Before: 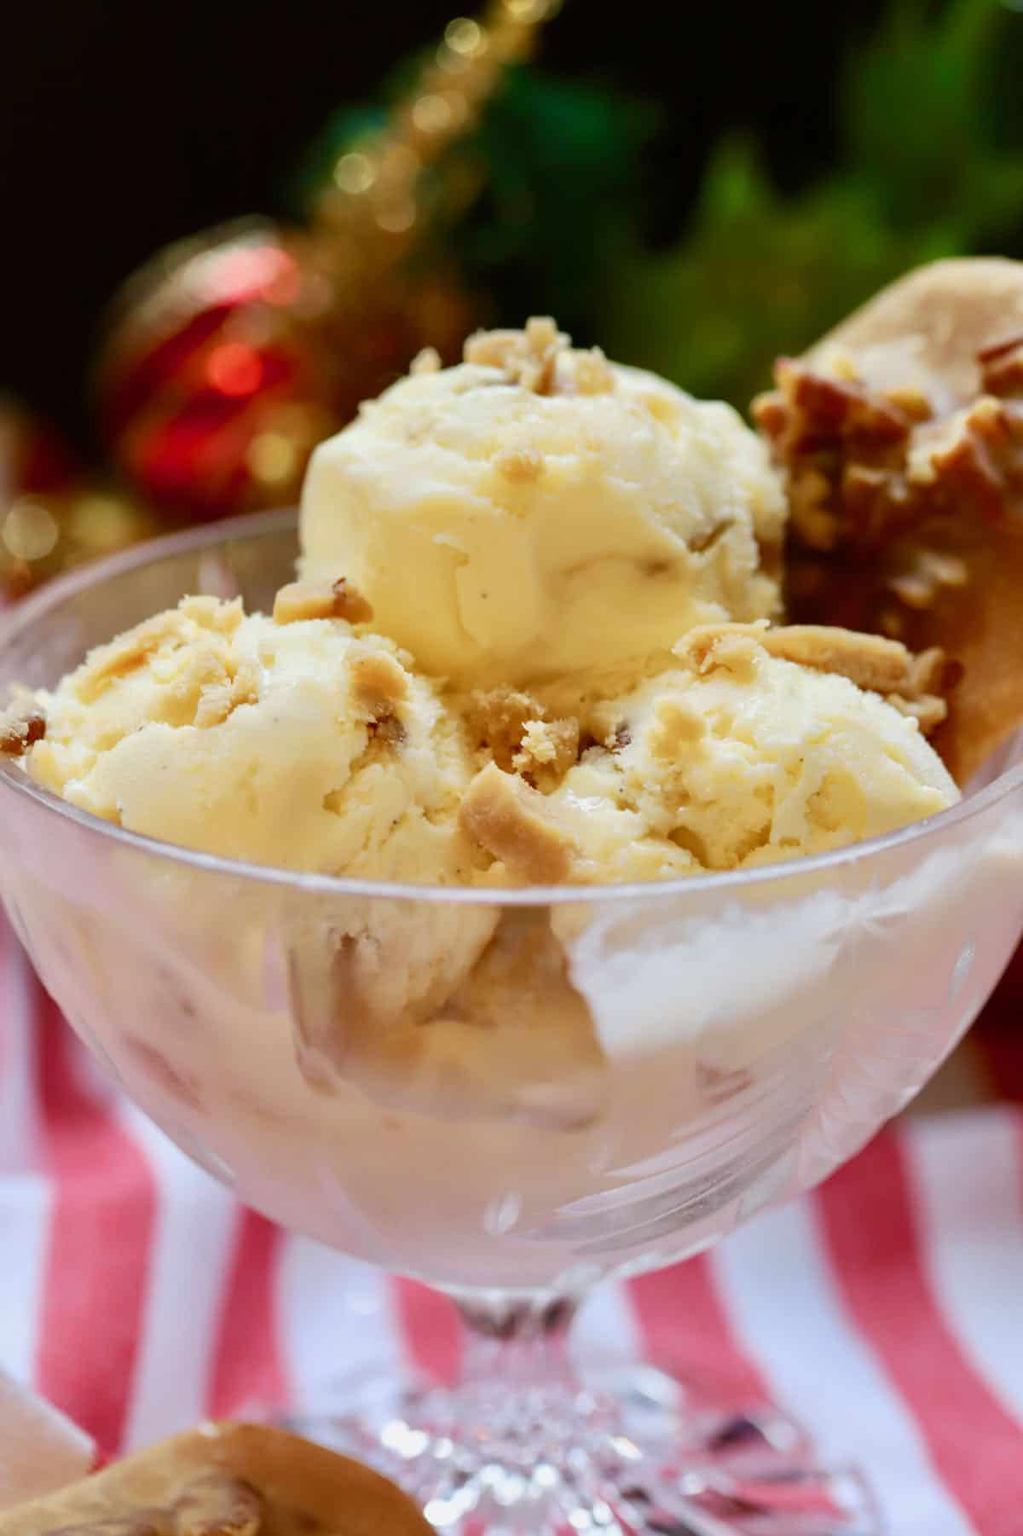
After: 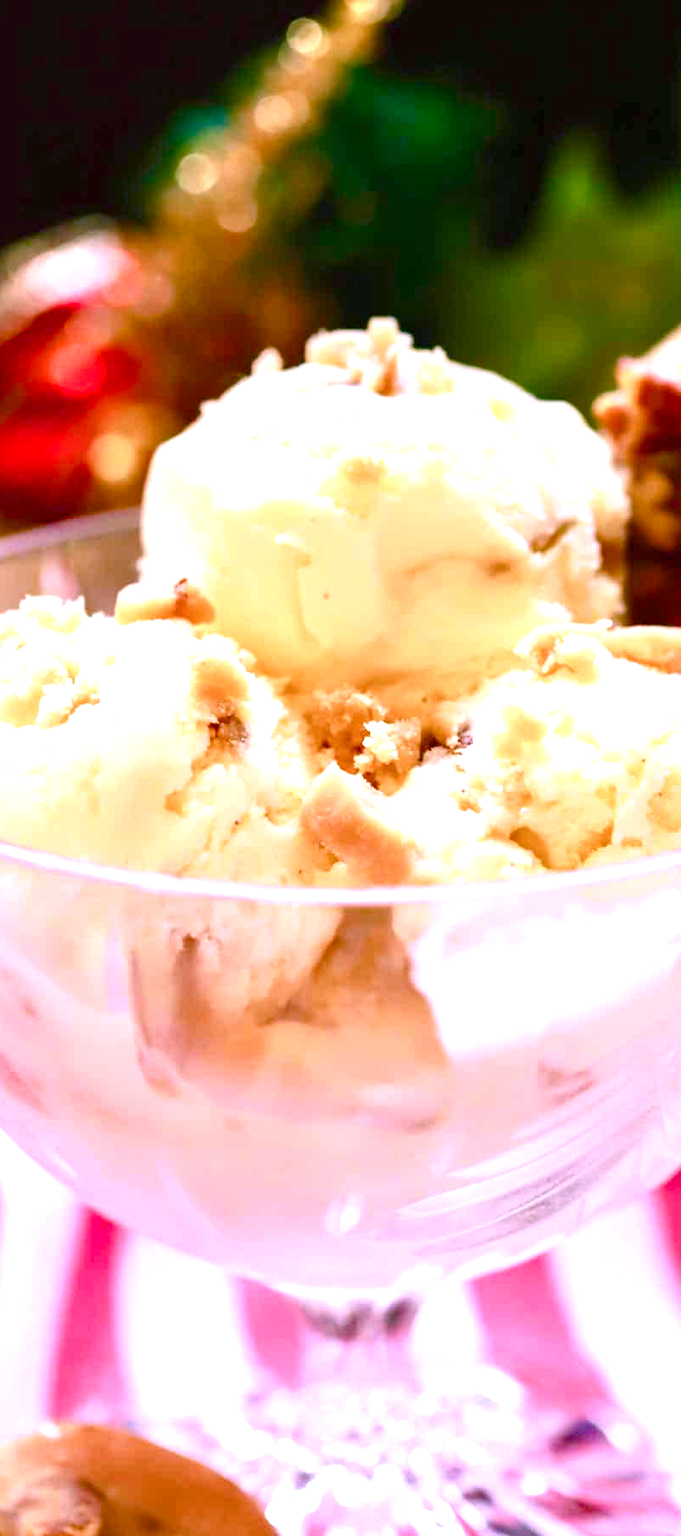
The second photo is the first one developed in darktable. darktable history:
exposure: black level correction 0, exposure 1.2 EV, compensate exposure bias true, compensate highlight preservation false
color balance rgb: shadows lift › luminance -9.105%, highlights gain › chroma 4.502%, highlights gain › hue 33.41°, perceptual saturation grading › global saturation 20%, perceptual saturation grading › highlights -25.282%, perceptual saturation grading › shadows 49.298%
color calibration: illuminant as shot in camera, x 0.379, y 0.397, temperature 4146.69 K
crop and rotate: left 15.582%, right 17.755%
